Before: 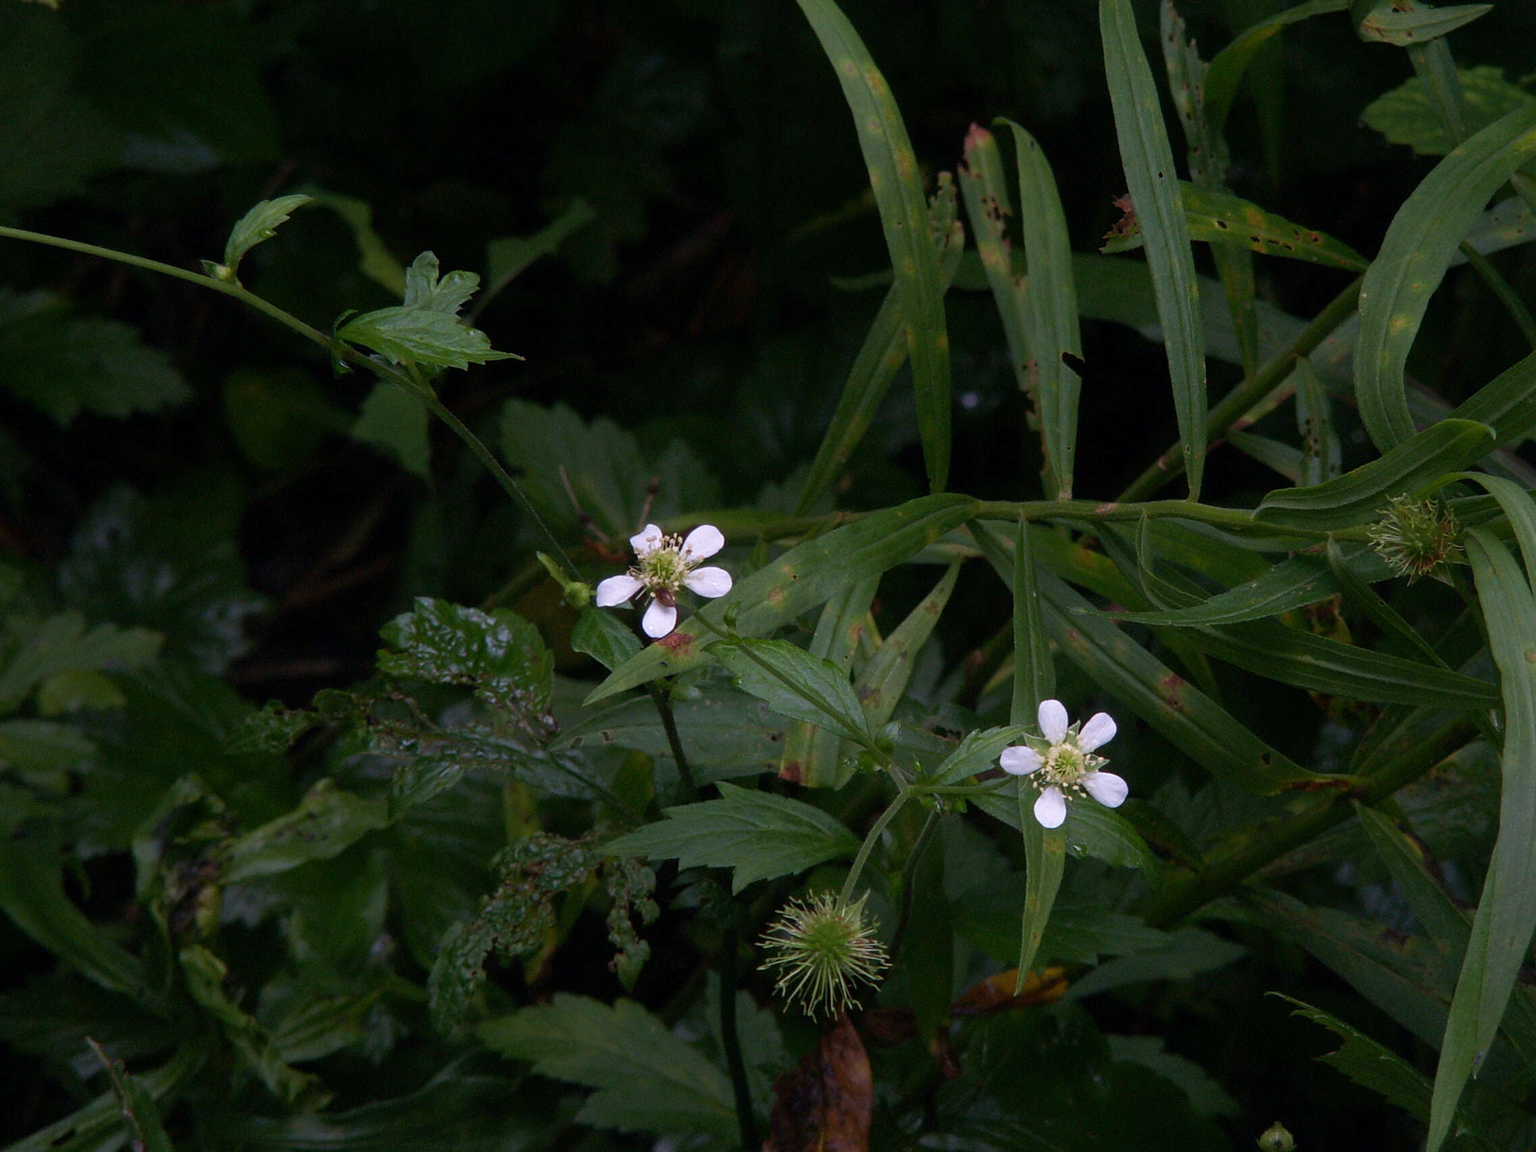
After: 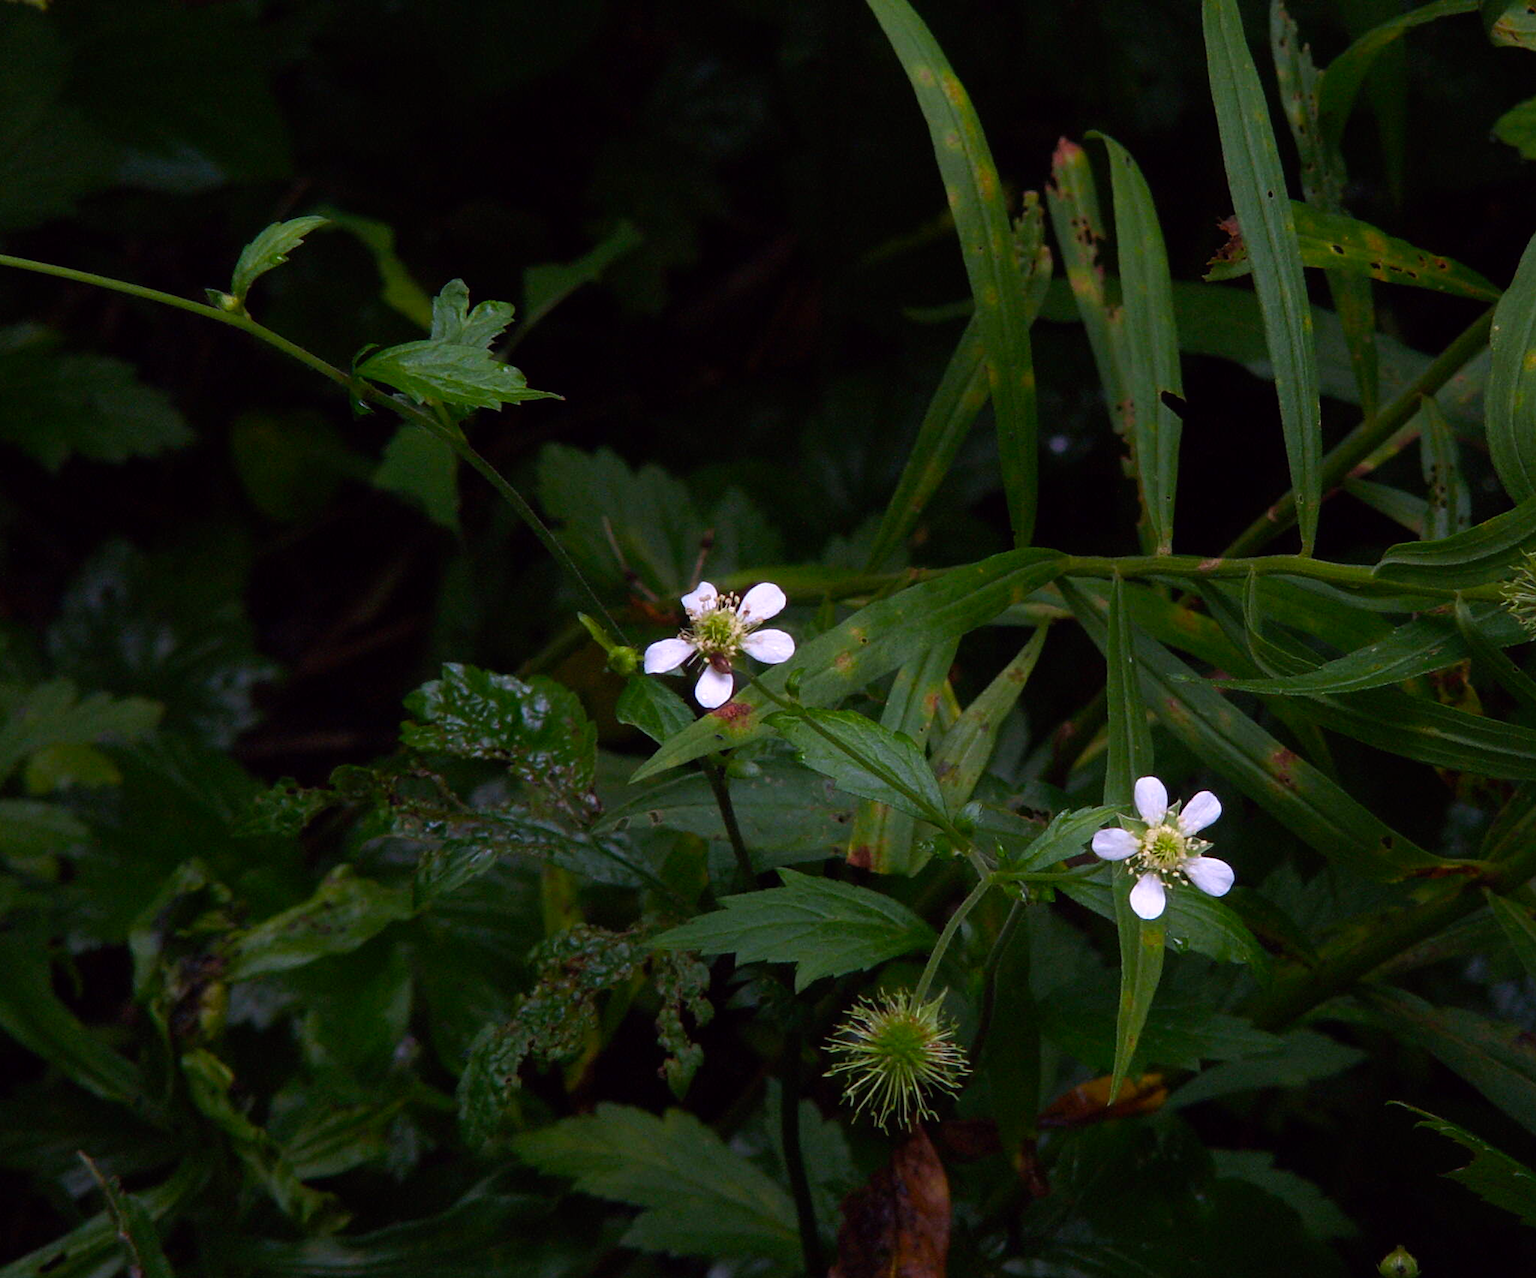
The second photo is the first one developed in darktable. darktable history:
crop and rotate: left 1.088%, right 8.807%
color balance: lift [1, 1.001, 0.999, 1.001], gamma [1, 1.004, 1.007, 0.993], gain [1, 0.991, 0.987, 1.013], contrast 10%, output saturation 120%
